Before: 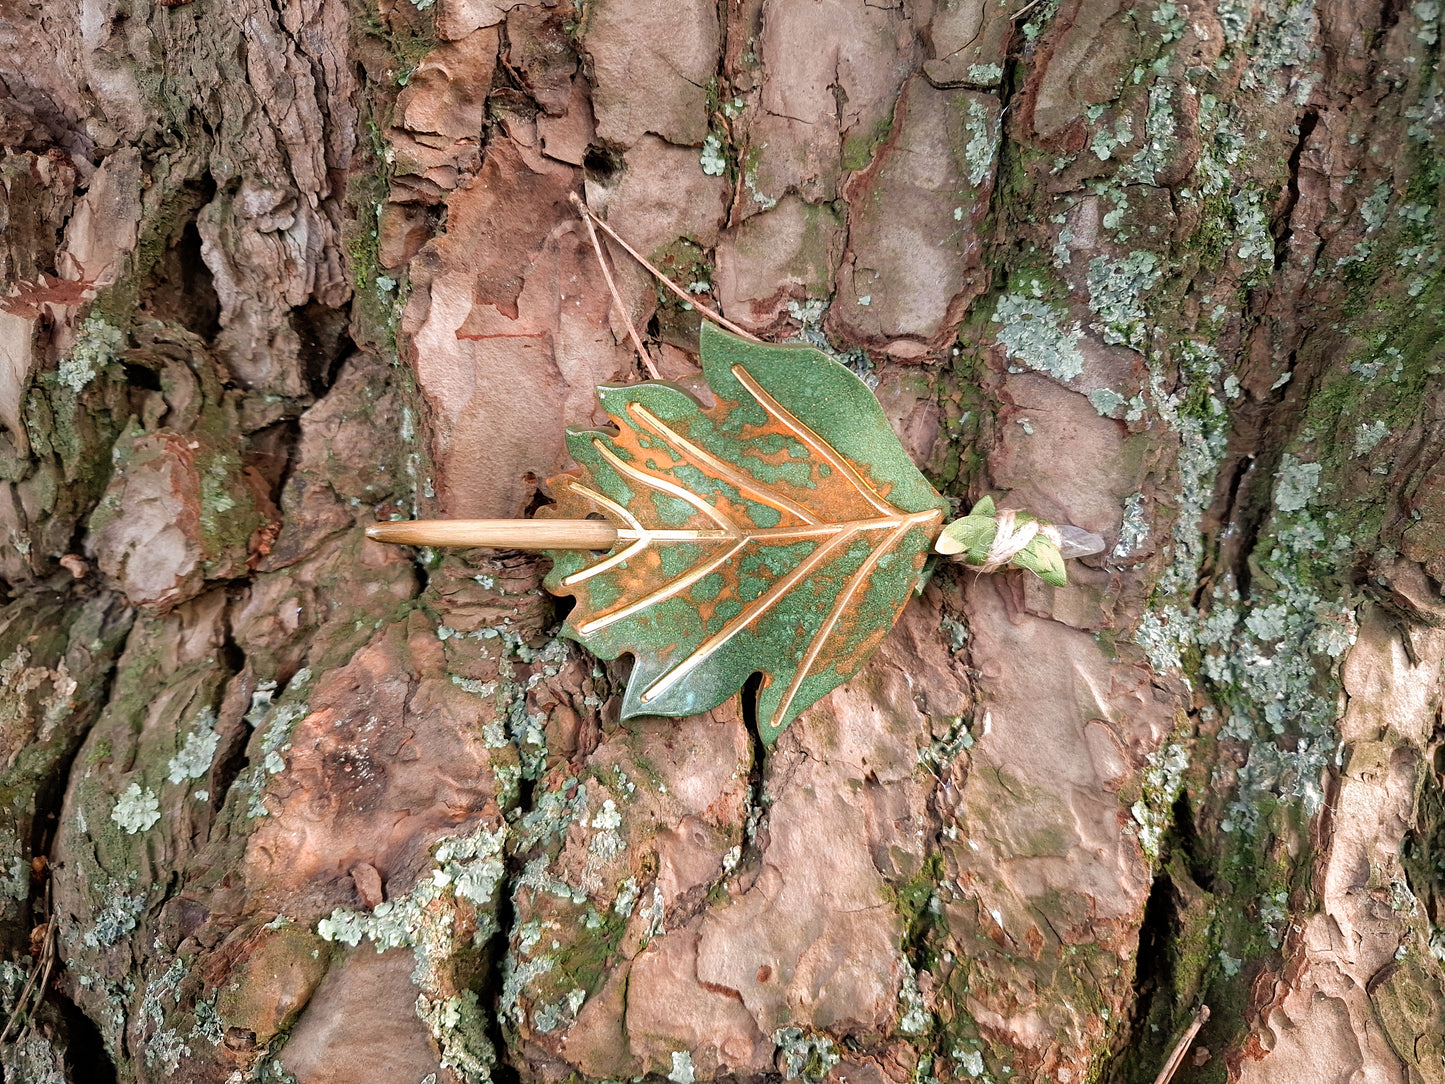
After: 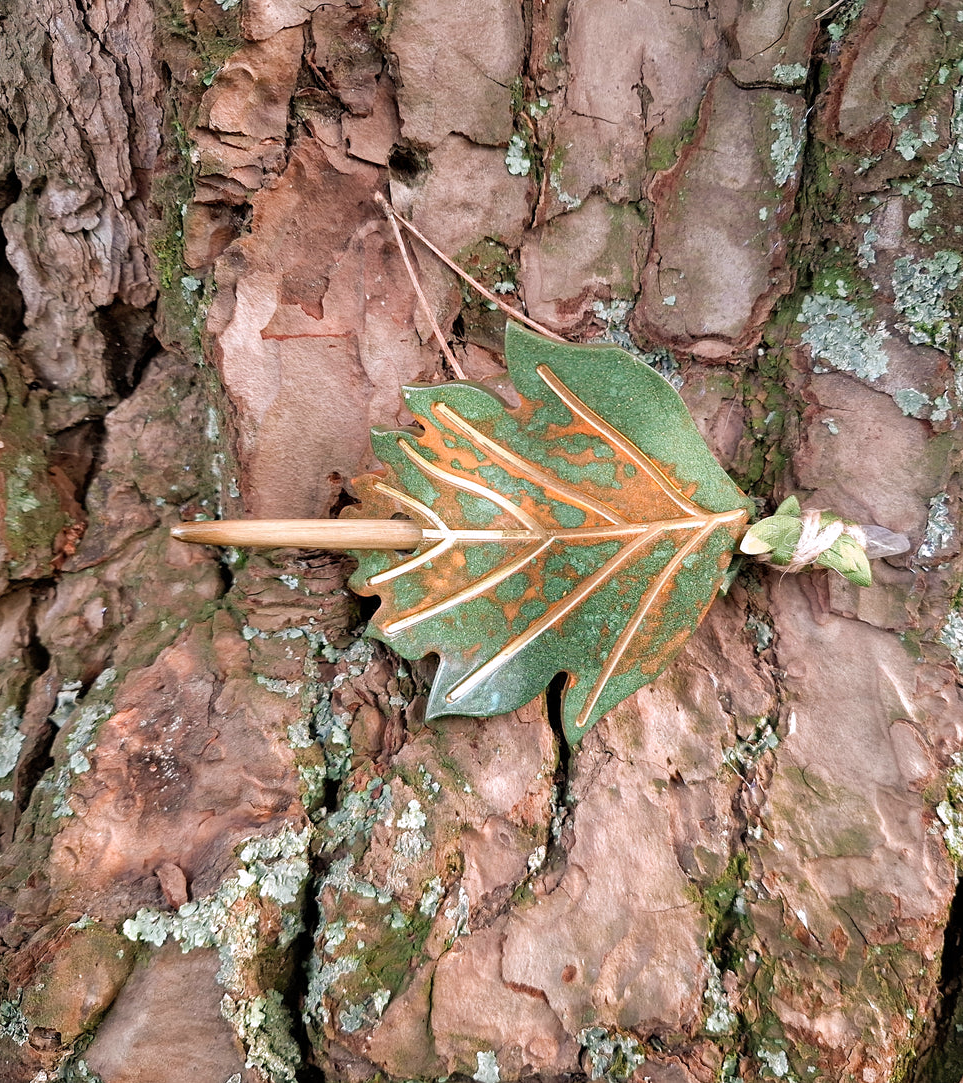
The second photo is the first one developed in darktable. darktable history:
crop and rotate: left 13.537%, right 19.796%
white balance: red 1.009, blue 1.027
